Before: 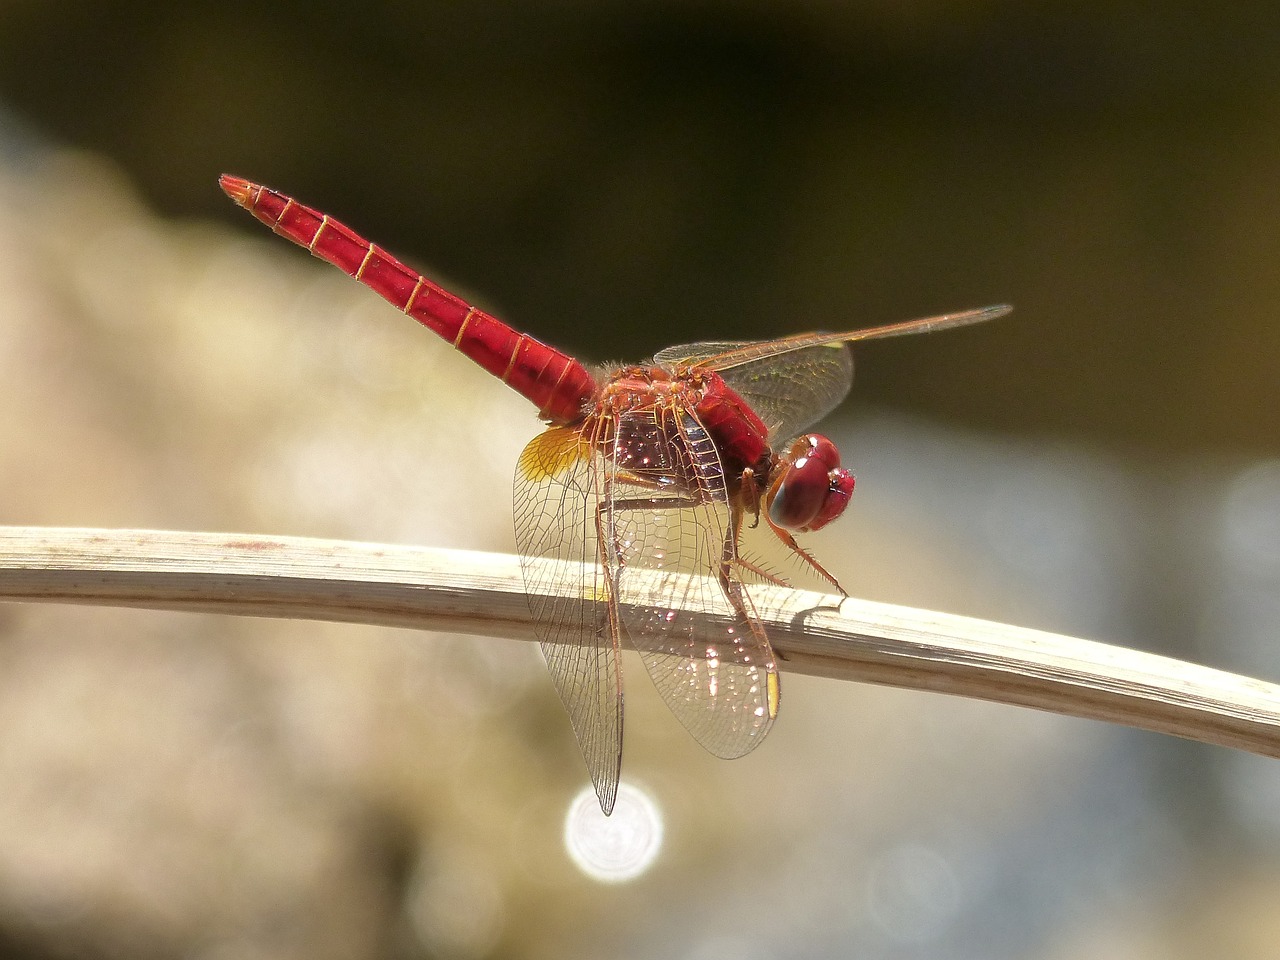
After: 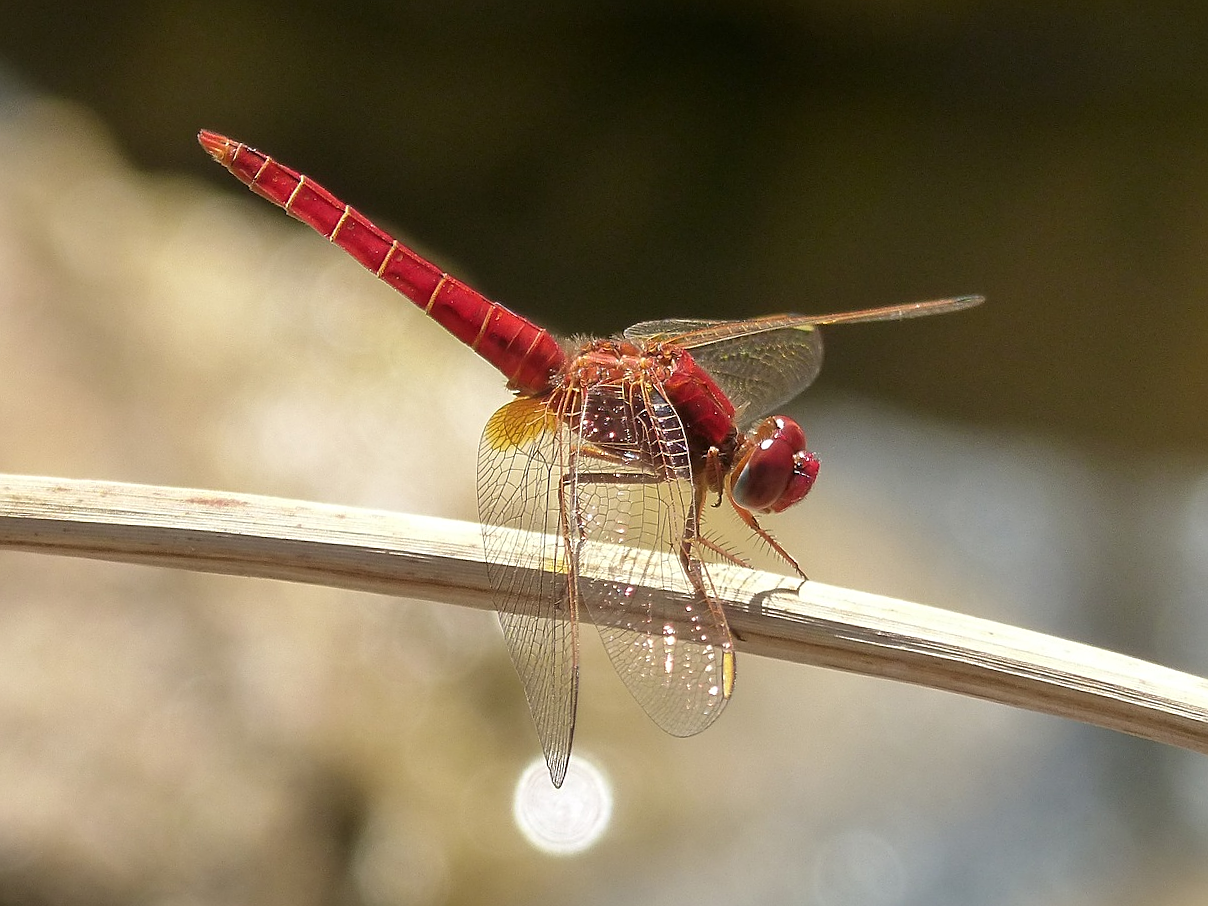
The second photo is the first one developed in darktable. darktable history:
sharpen: on, module defaults
crop and rotate: angle -2.58°
